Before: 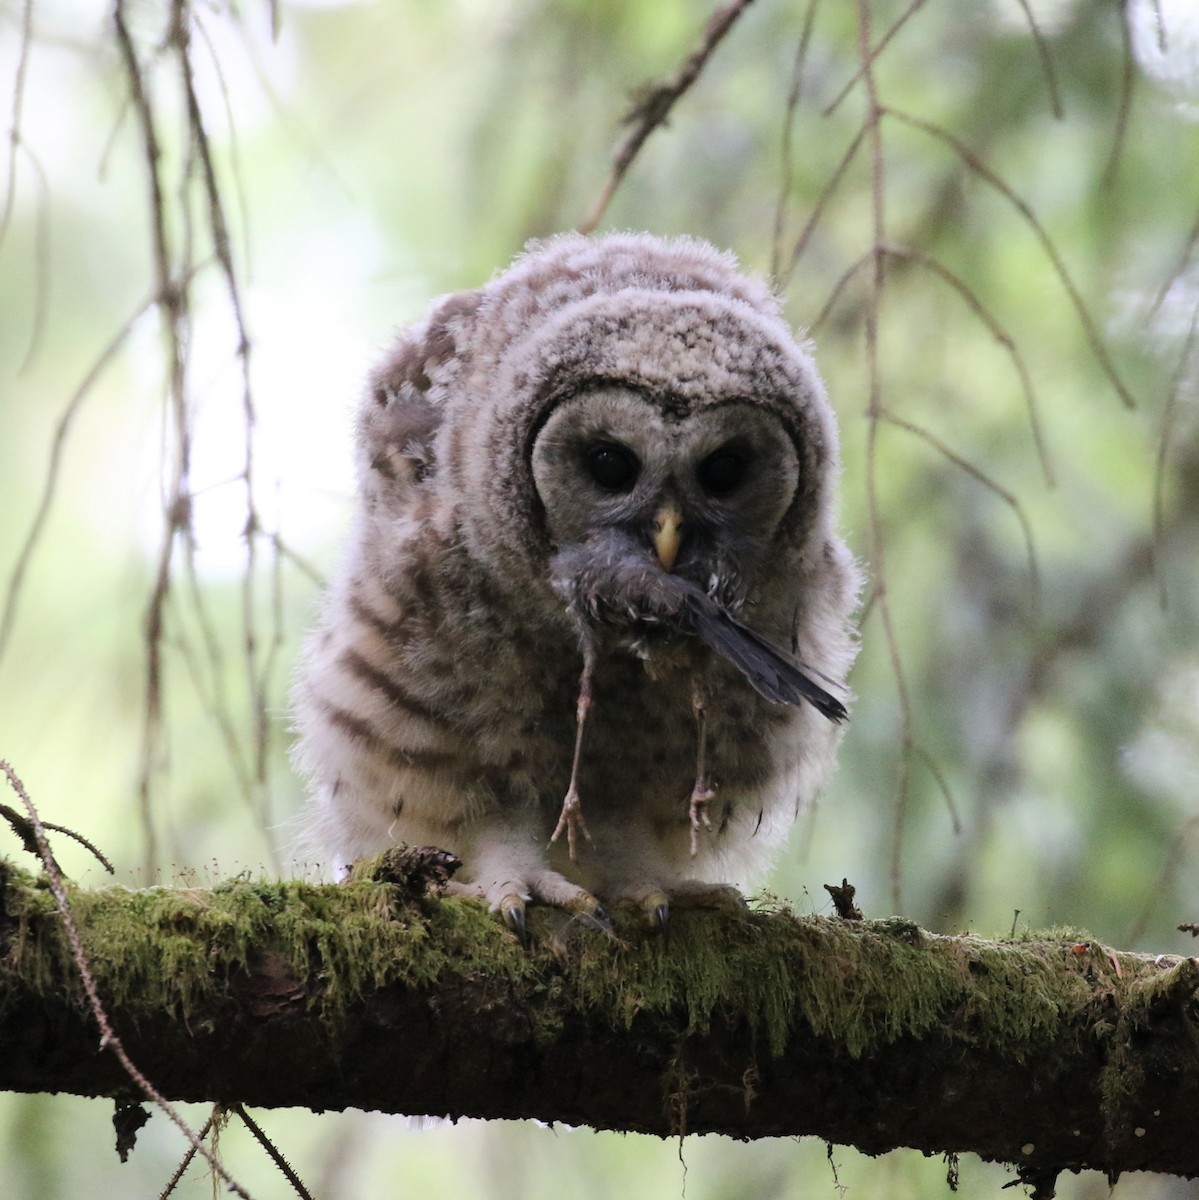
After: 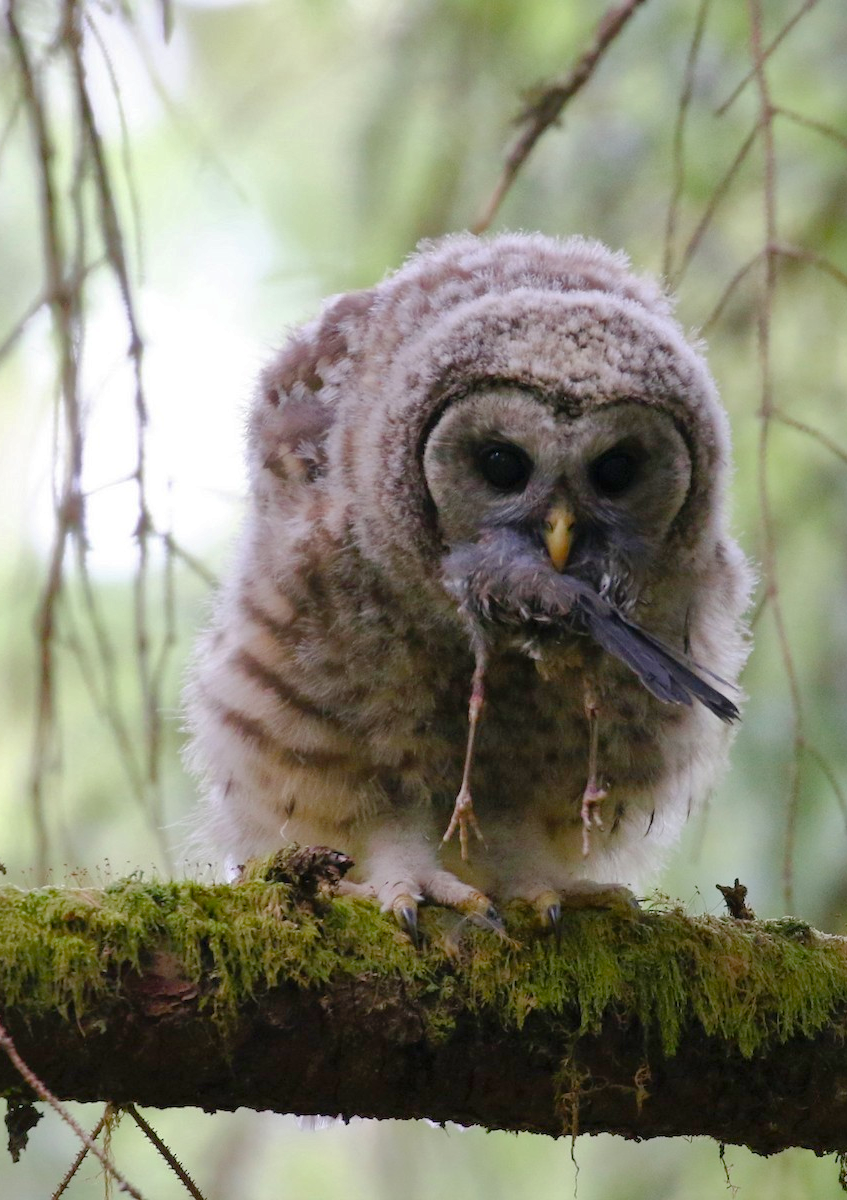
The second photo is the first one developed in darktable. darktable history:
color balance rgb: linear chroma grading › global chroma 14.549%, perceptual saturation grading › global saturation 0.628%, perceptual saturation grading › highlights -33.807%, perceptual saturation grading › mid-tones 15.04%, perceptual saturation grading › shadows 47.599%, global vibrance 20%
shadows and highlights: on, module defaults
crop and rotate: left 9.025%, right 20.254%
